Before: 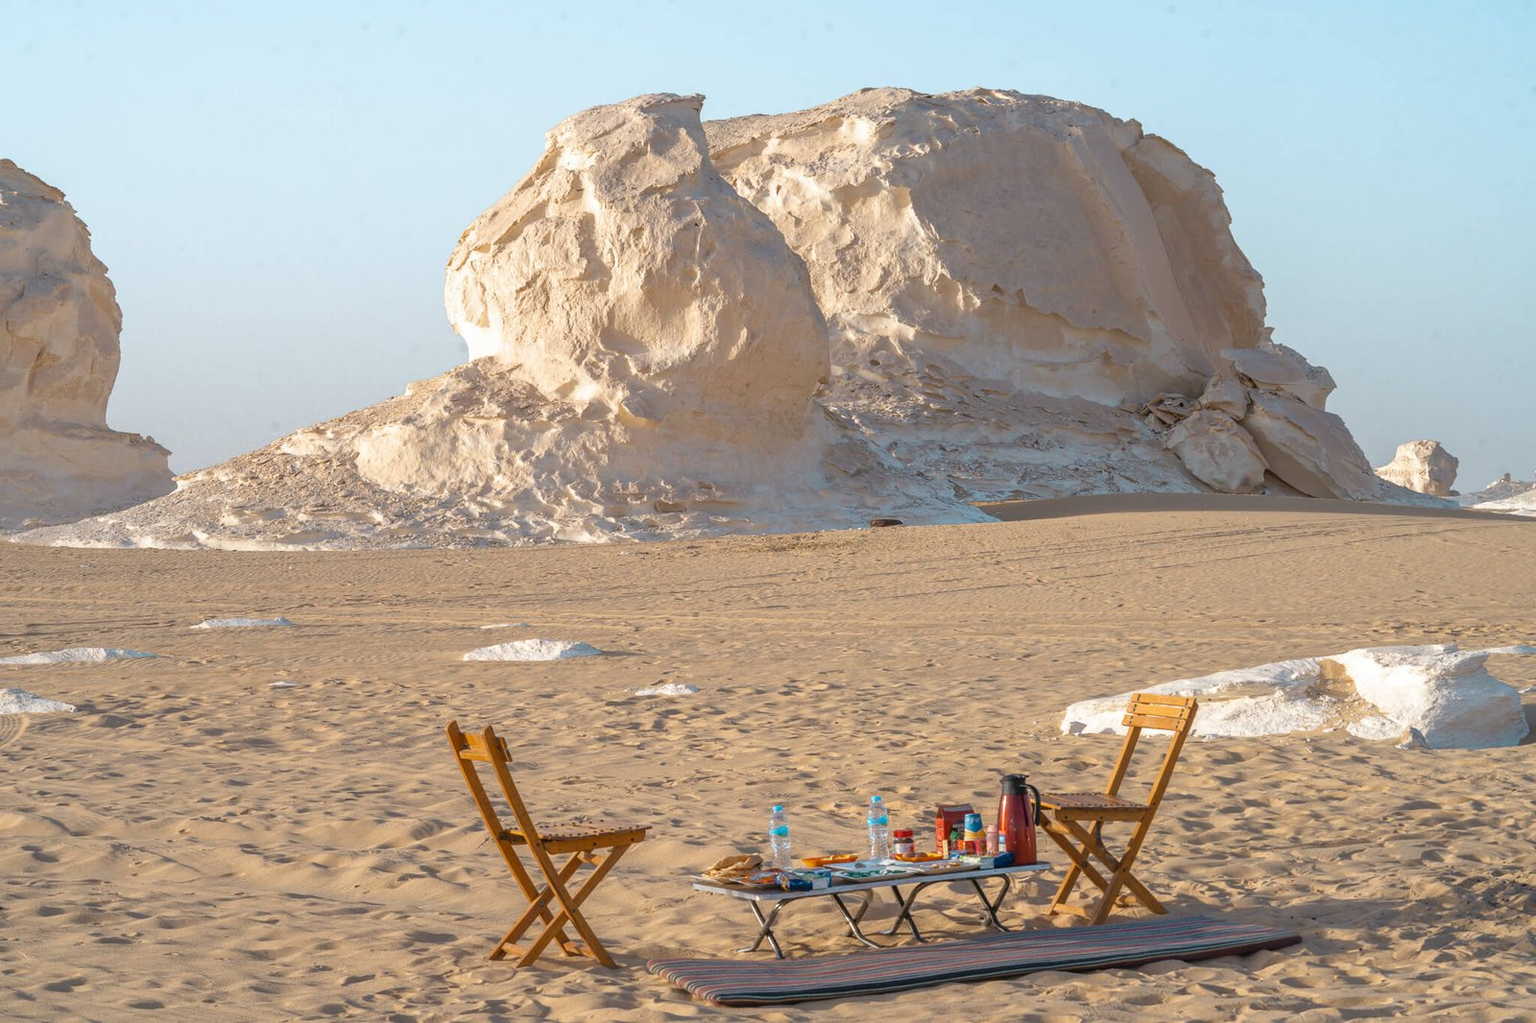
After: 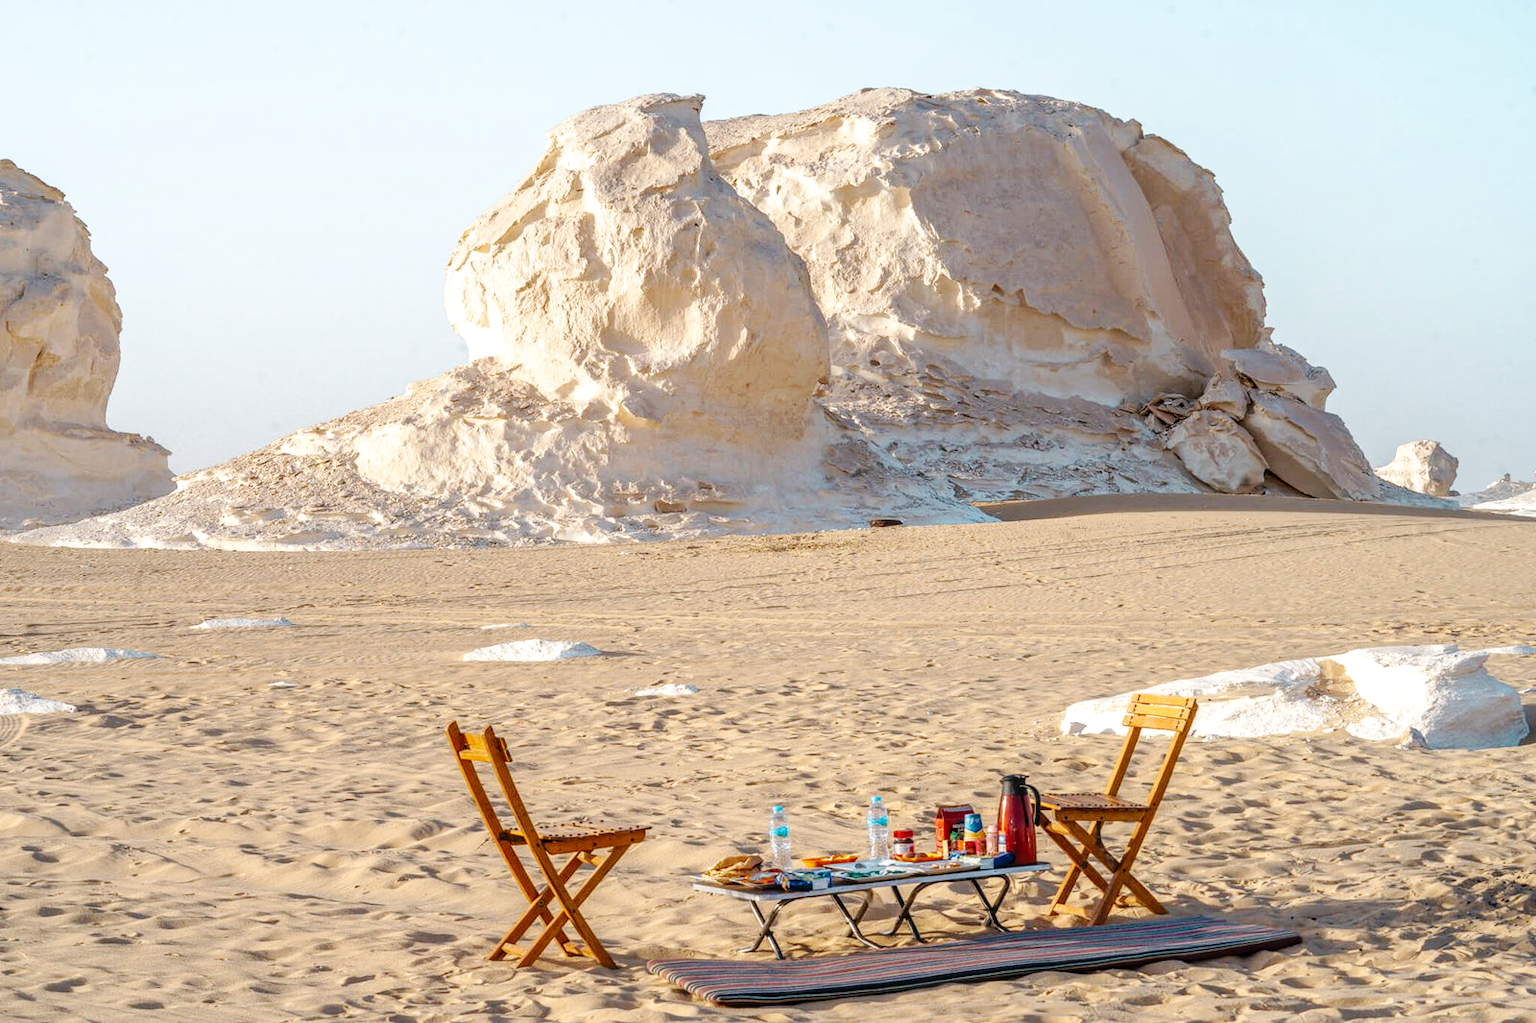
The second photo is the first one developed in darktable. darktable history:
local contrast: on, module defaults
base curve: curves: ch0 [(0, 0) (0.036, 0.025) (0.121, 0.166) (0.206, 0.329) (0.605, 0.79) (1, 1)], preserve colors none
